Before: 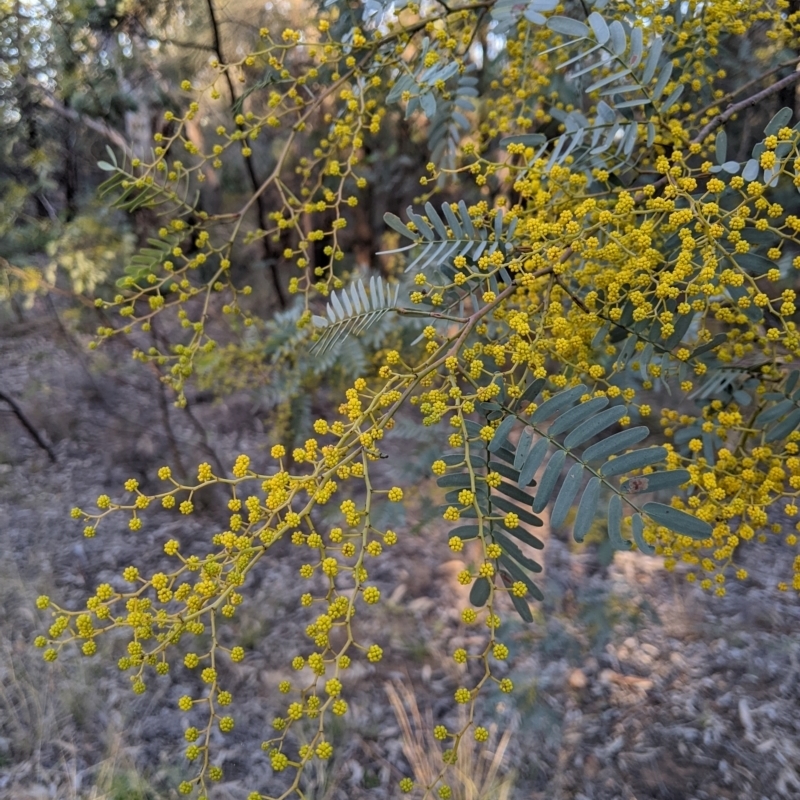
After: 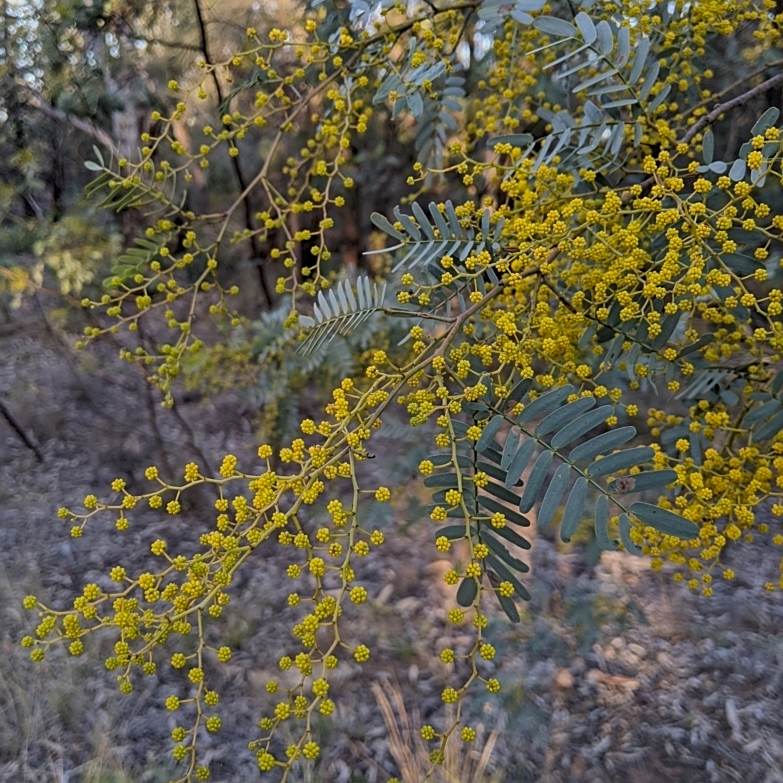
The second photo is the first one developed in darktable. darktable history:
sharpen: on, module defaults
shadows and highlights: radius 121.13, shadows 21.4, white point adjustment -9.72, highlights -14.39, soften with gaussian
crop: left 1.743%, right 0.268%, bottom 2.011%
